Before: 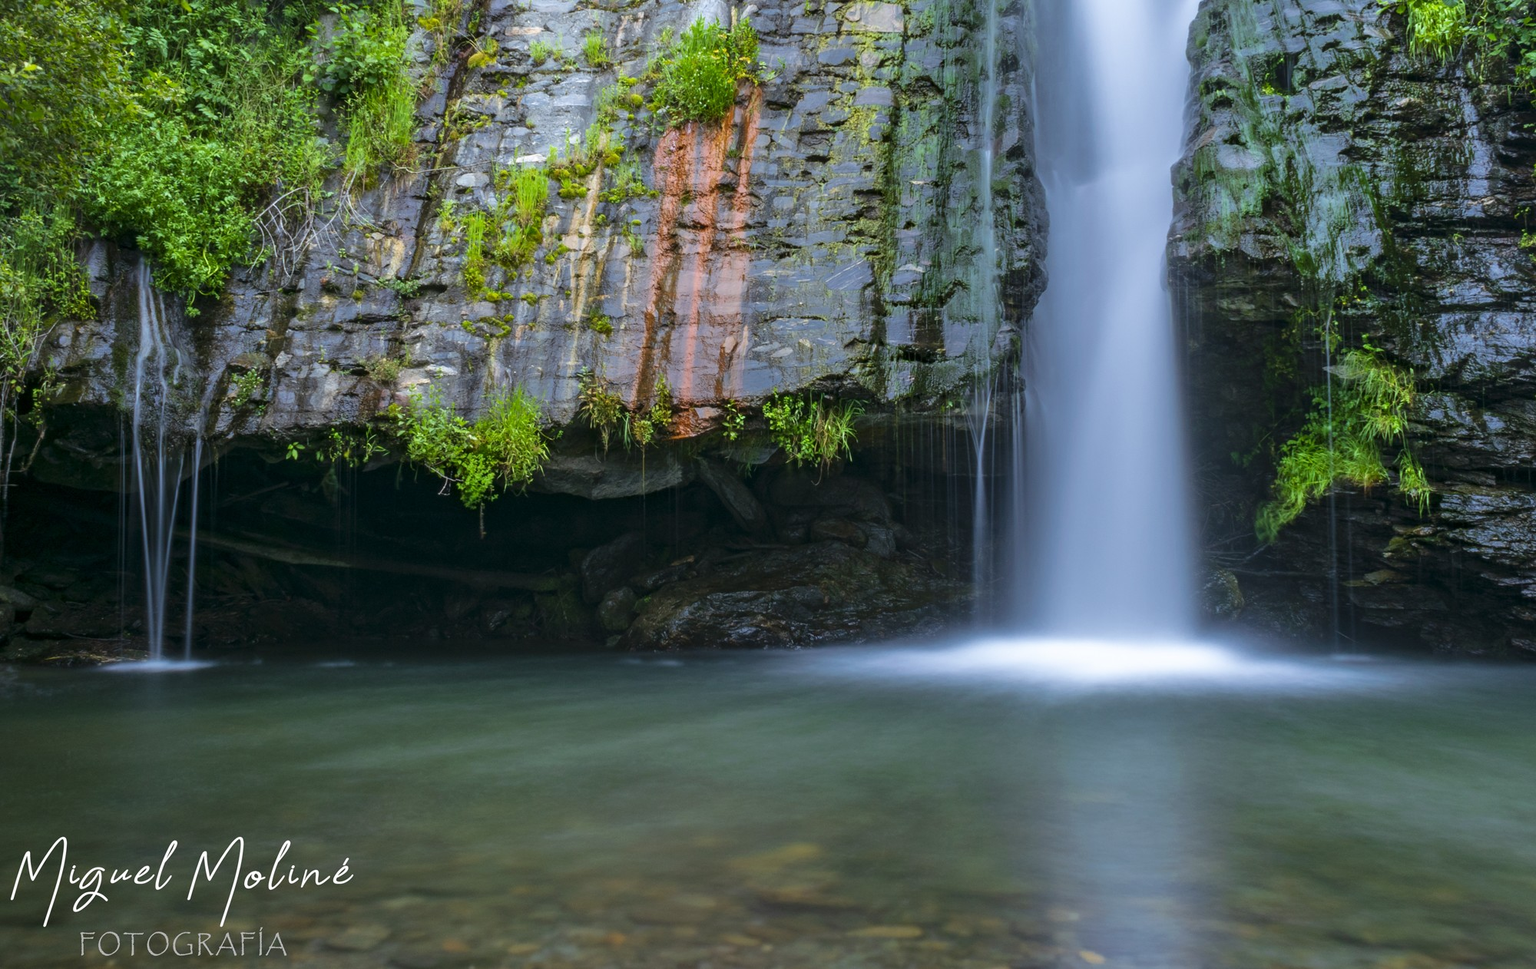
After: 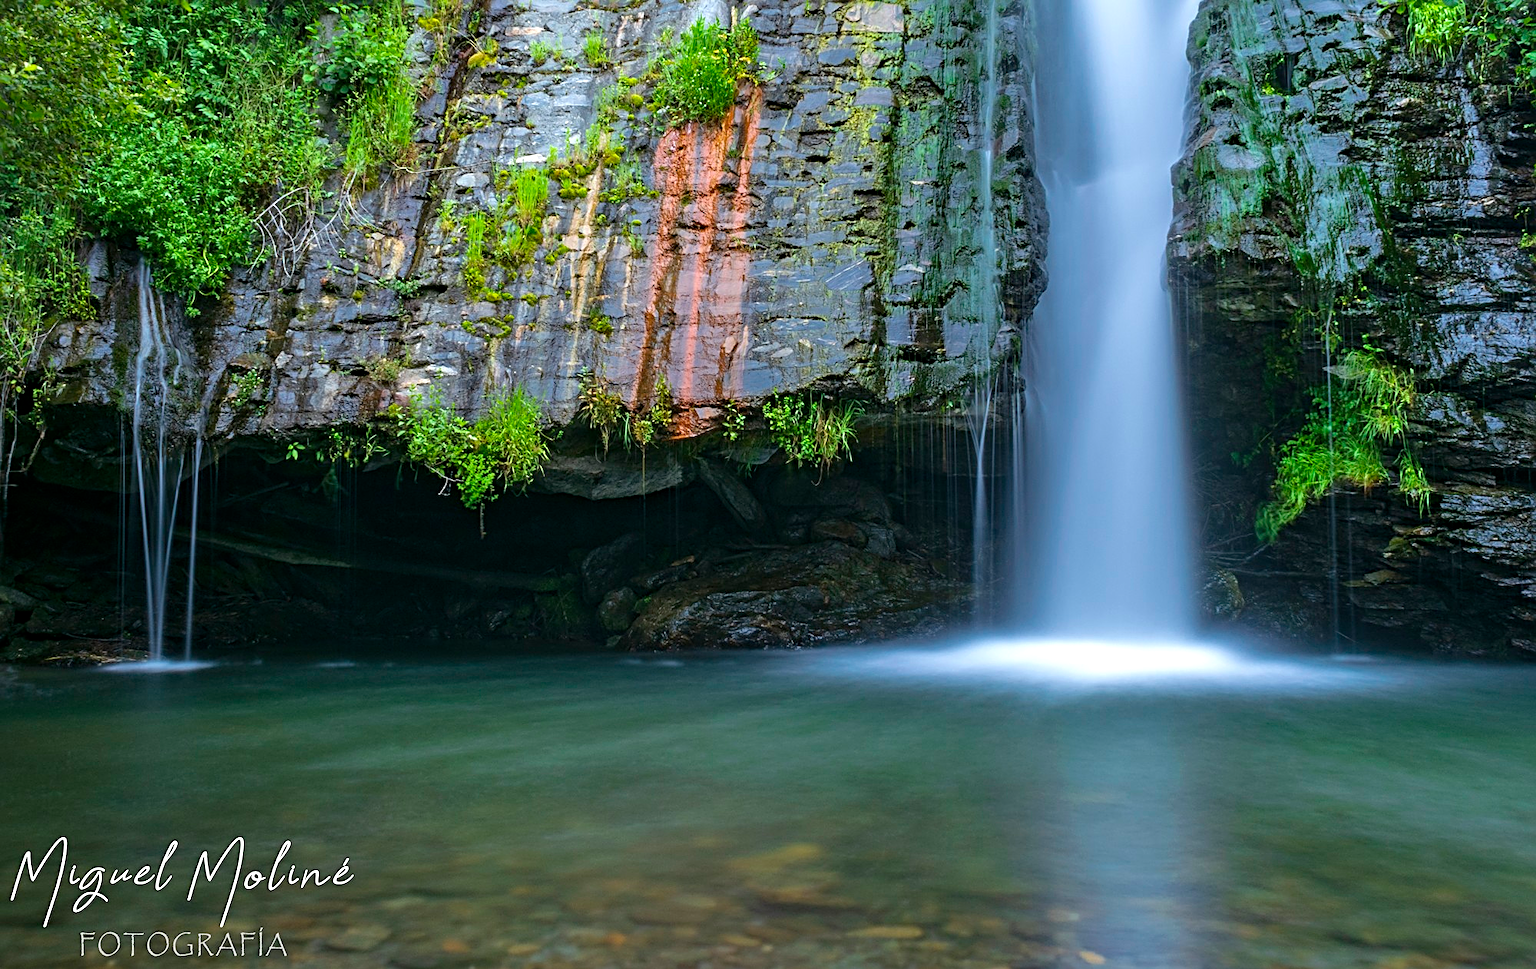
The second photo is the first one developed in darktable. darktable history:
haze removal: adaptive false
sharpen: radius 2.767
exposure: exposure 0.236 EV, compensate highlight preservation false
